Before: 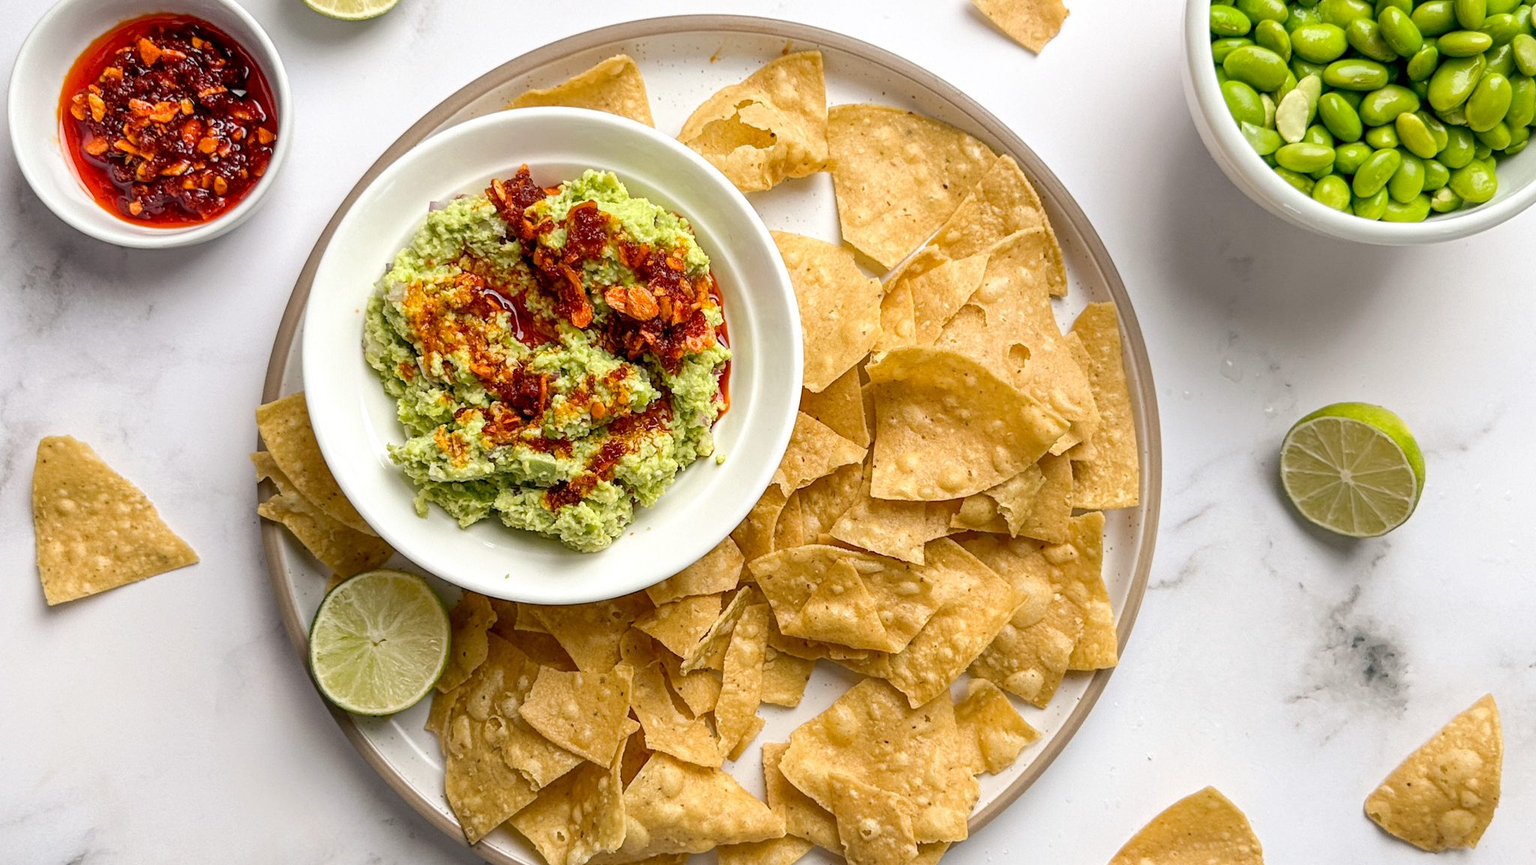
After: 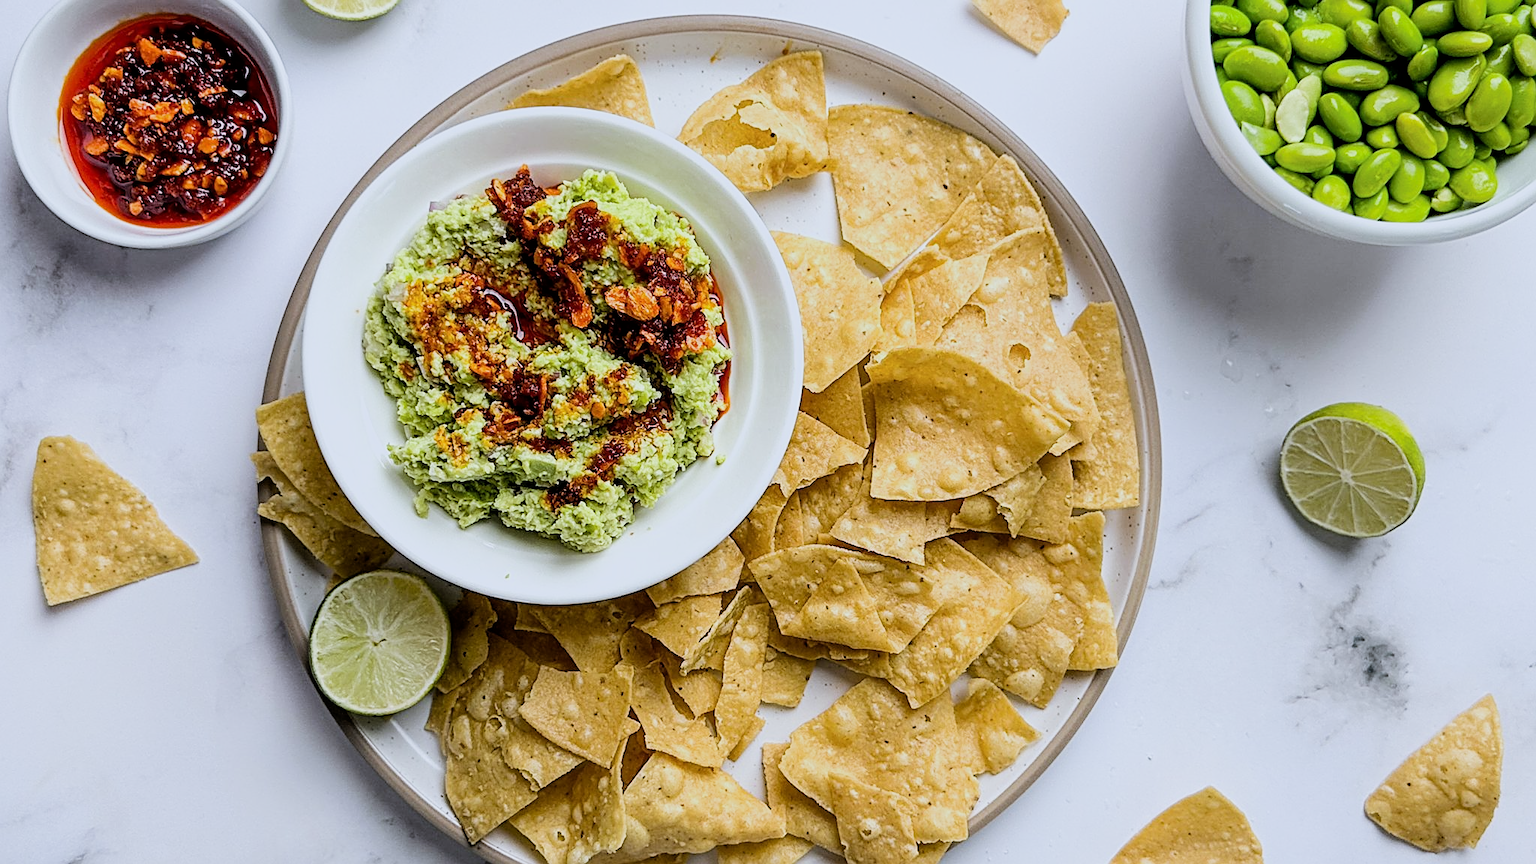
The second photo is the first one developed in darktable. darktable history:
filmic rgb: black relative exposure -5 EV, hardness 2.88, contrast 1.3, highlights saturation mix -30%
white balance: red 0.926, green 1.003, blue 1.133
sharpen: on, module defaults
